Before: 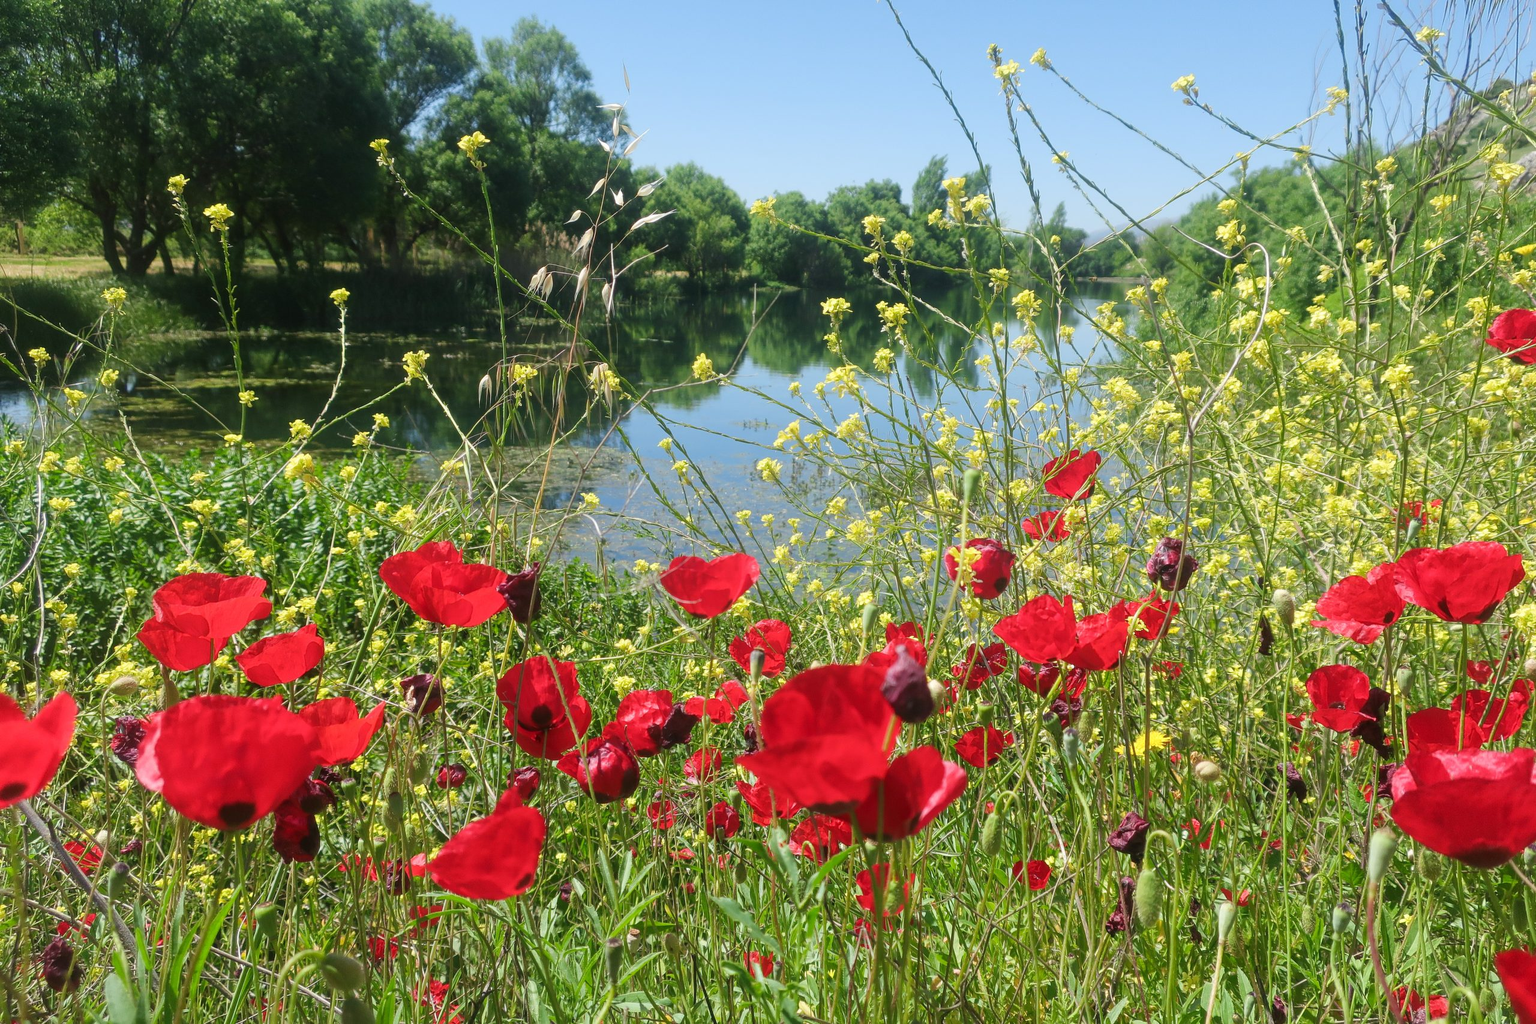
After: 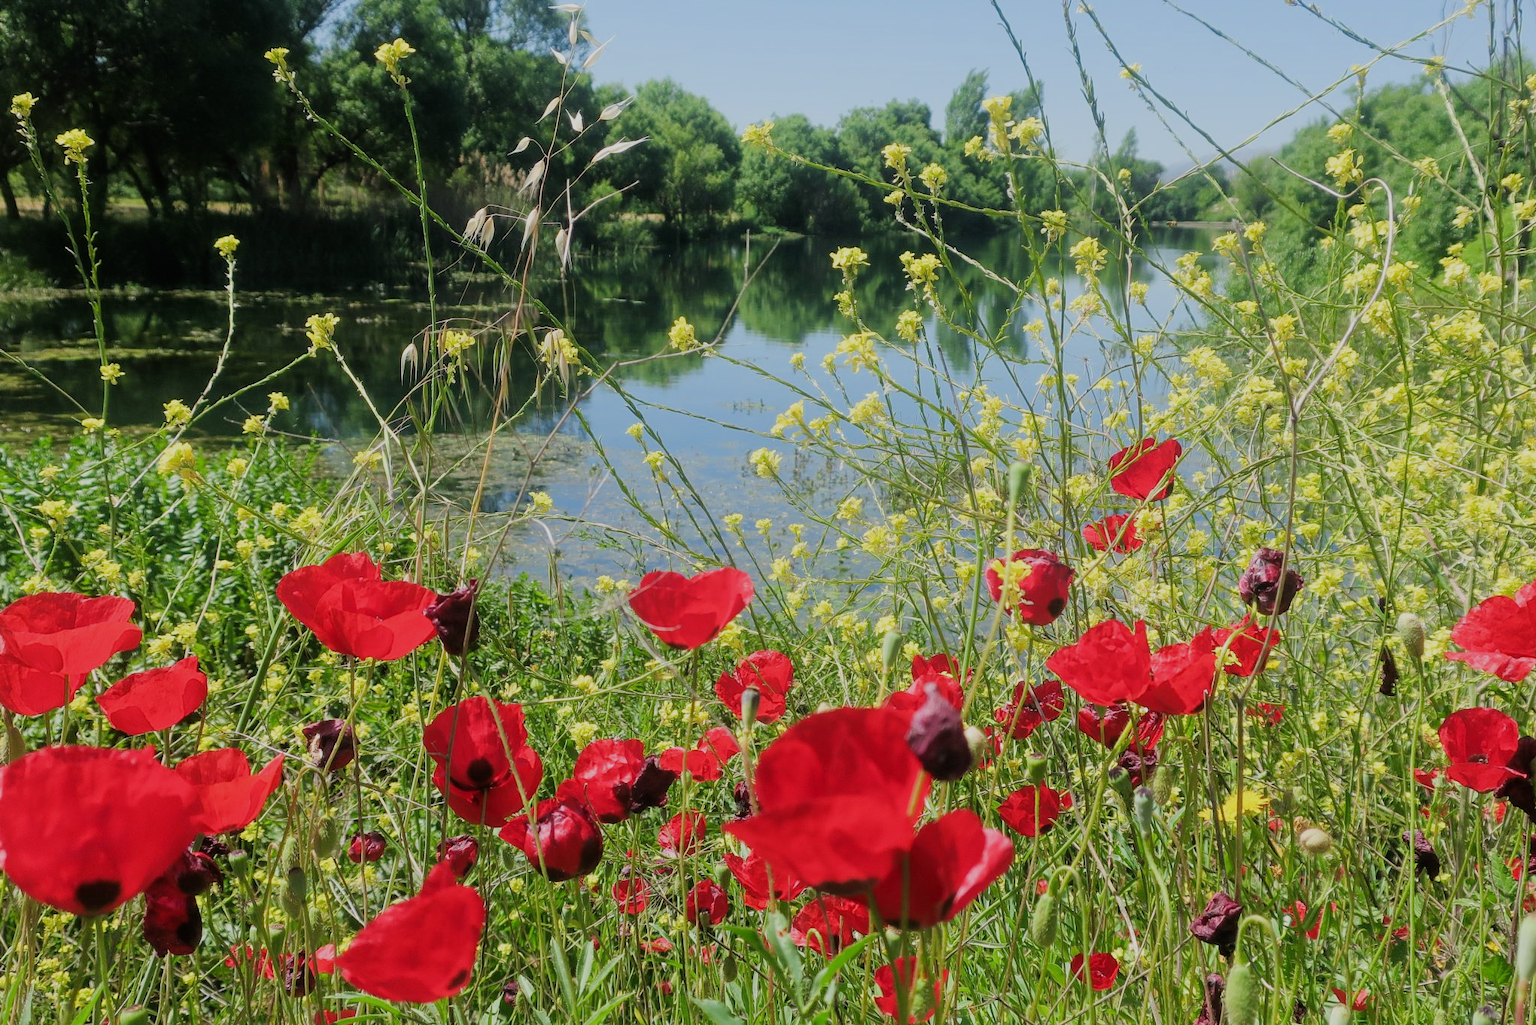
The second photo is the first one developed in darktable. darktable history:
filmic rgb: black relative exposure -7.65 EV, white relative exposure 4.56 EV, threshold 3.05 EV, hardness 3.61, enable highlight reconstruction true
crop and rotate: left 10.358%, top 9.893%, right 9.91%, bottom 10.308%
